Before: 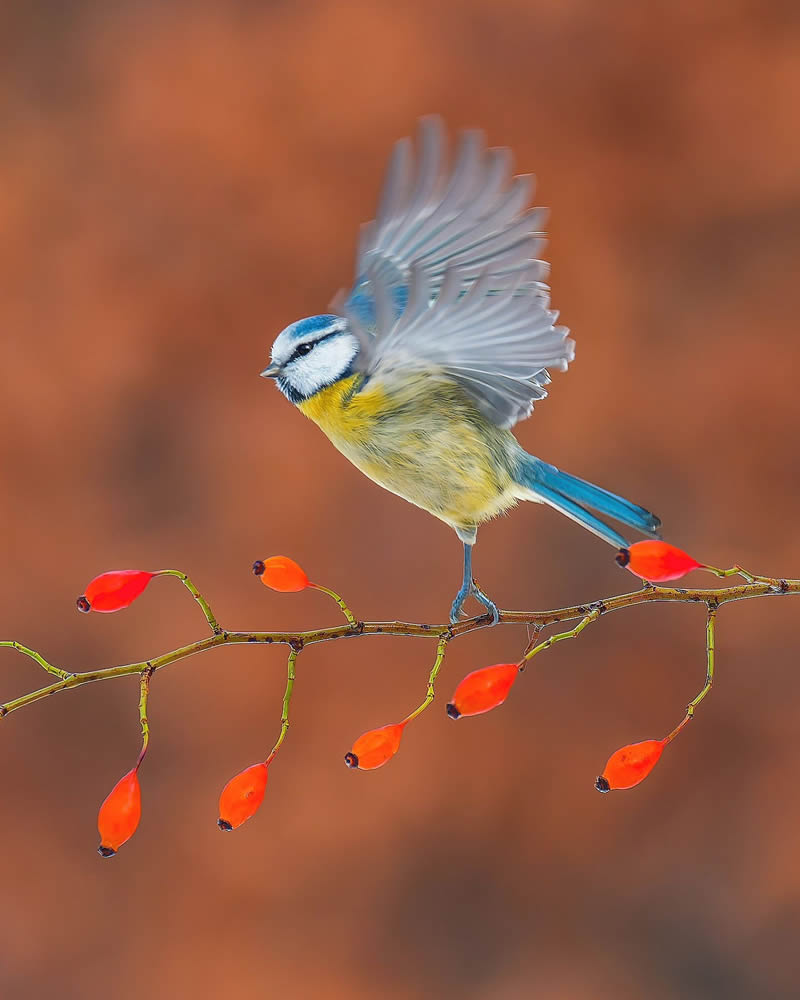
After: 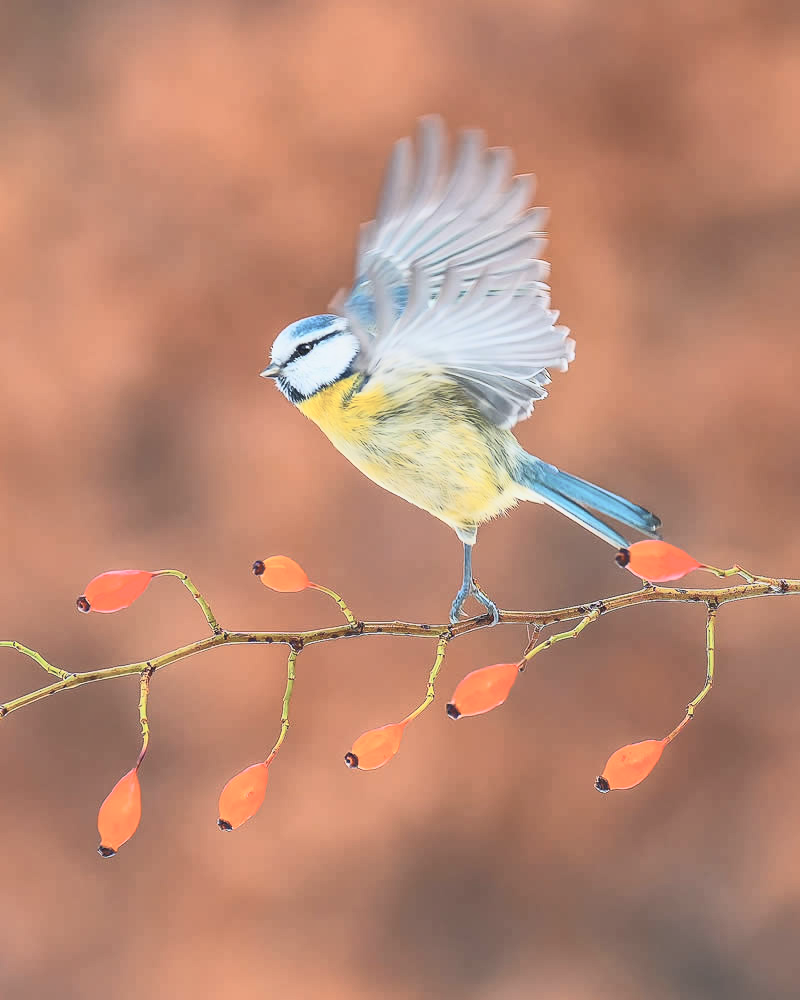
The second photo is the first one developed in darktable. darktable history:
shadows and highlights: shadows 25.66, white point adjustment -2.91, highlights -29.78
contrast brightness saturation: contrast 0.424, brightness 0.558, saturation -0.206
